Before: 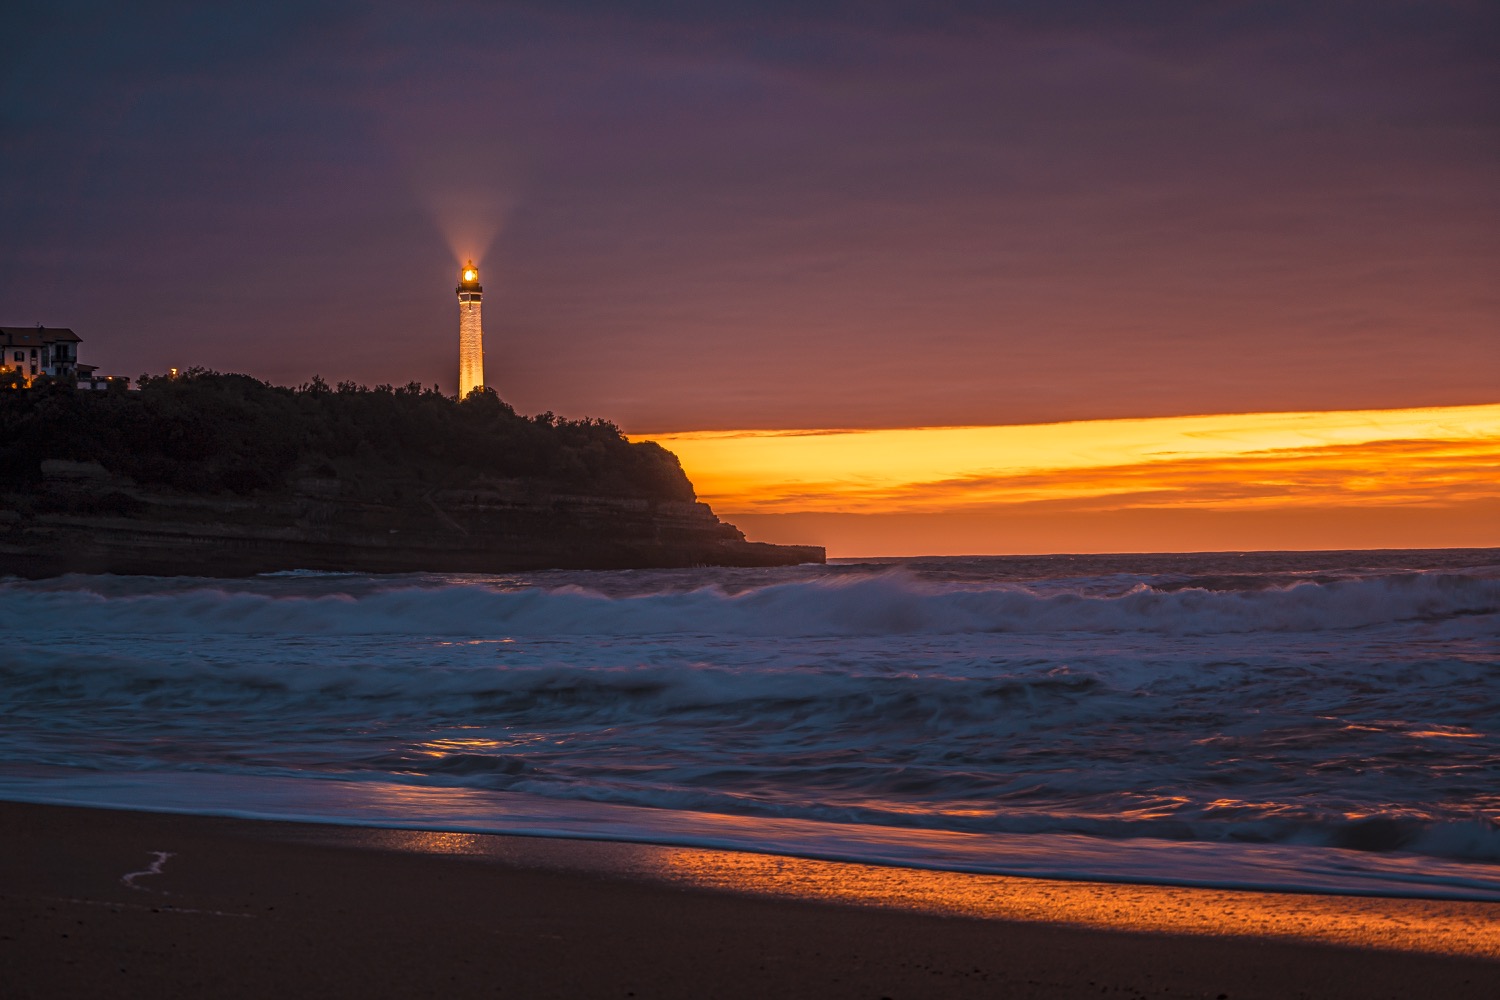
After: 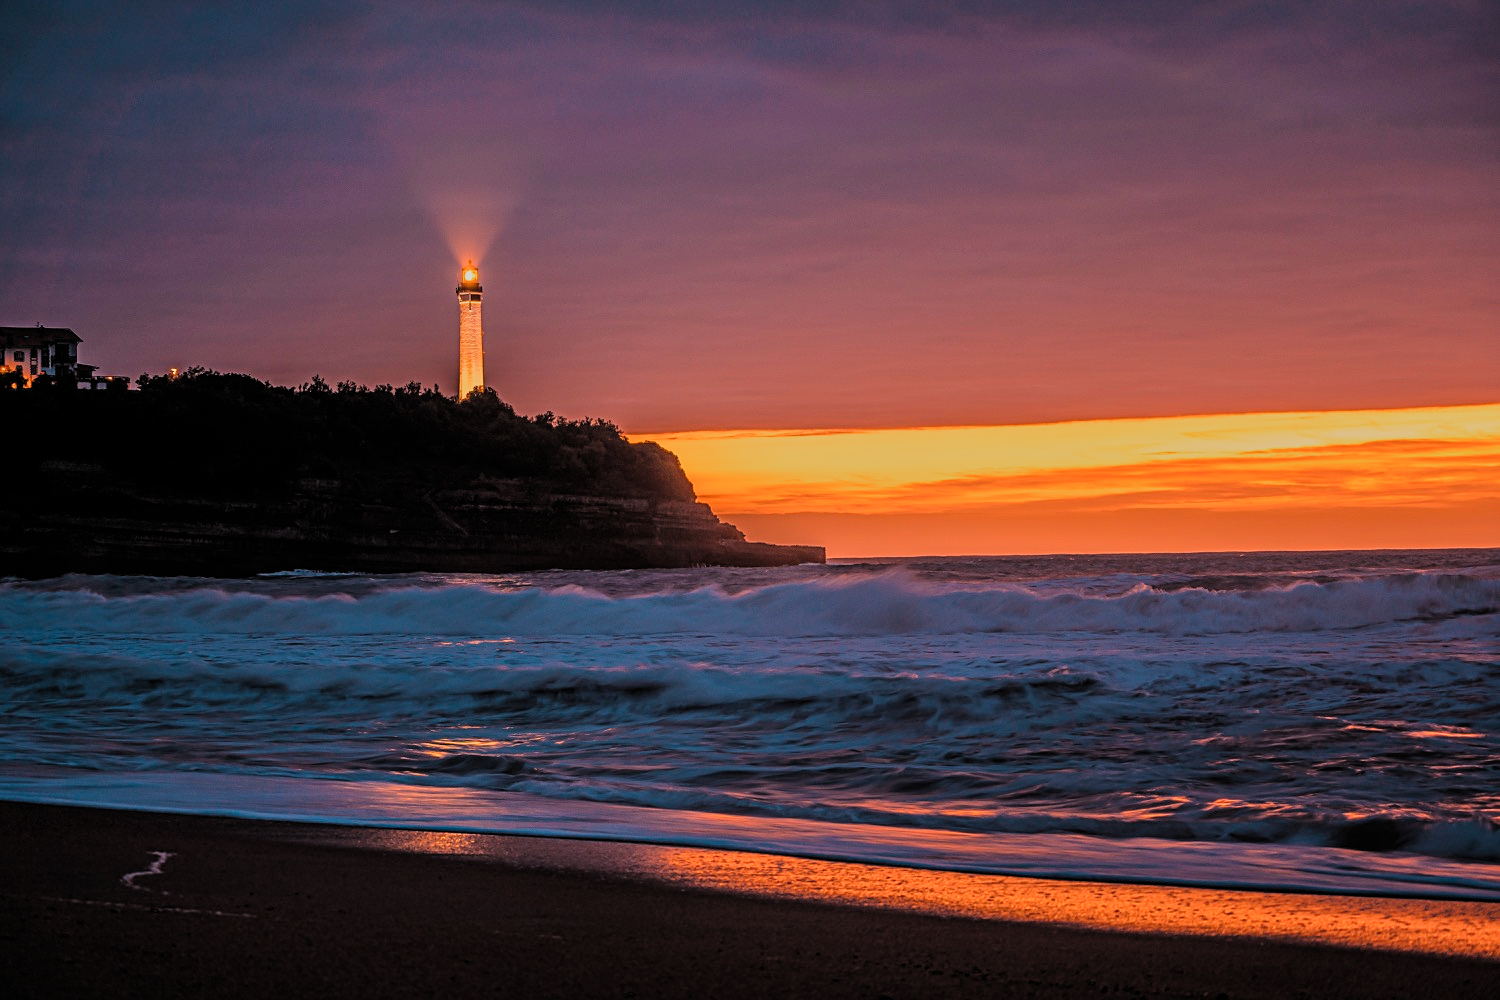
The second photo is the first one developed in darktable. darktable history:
sharpen: amount 0.206
contrast equalizer: y [[0.5 ×6], [0.5 ×6], [0.5, 0.5, 0.501, 0.545, 0.707, 0.863], [0 ×6], [0 ×6]]
filmic rgb: black relative exposure -6.12 EV, white relative exposure 6.94 EV, hardness 2.26, add noise in highlights 0.001, preserve chrominance luminance Y, color science v3 (2019), use custom middle-gray values true, contrast in highlights soft
tone equalizer: -8 EV 0.999 EV, -7 EV 0.968 EV, -6 EV 0.998 EV, -5 EV 0.988 EV, -4 EV 0.996 EV, -3 EV 0.767 EV, -2 EV 0.527 EV, -1 EV 0.256 EV
